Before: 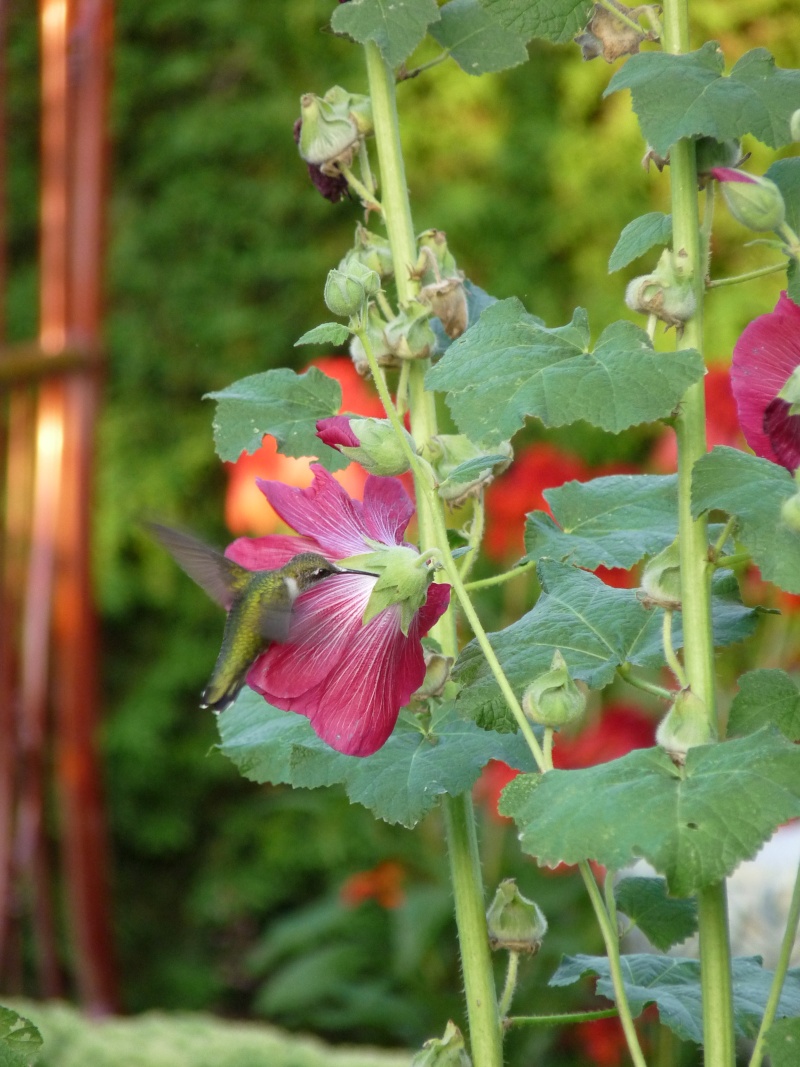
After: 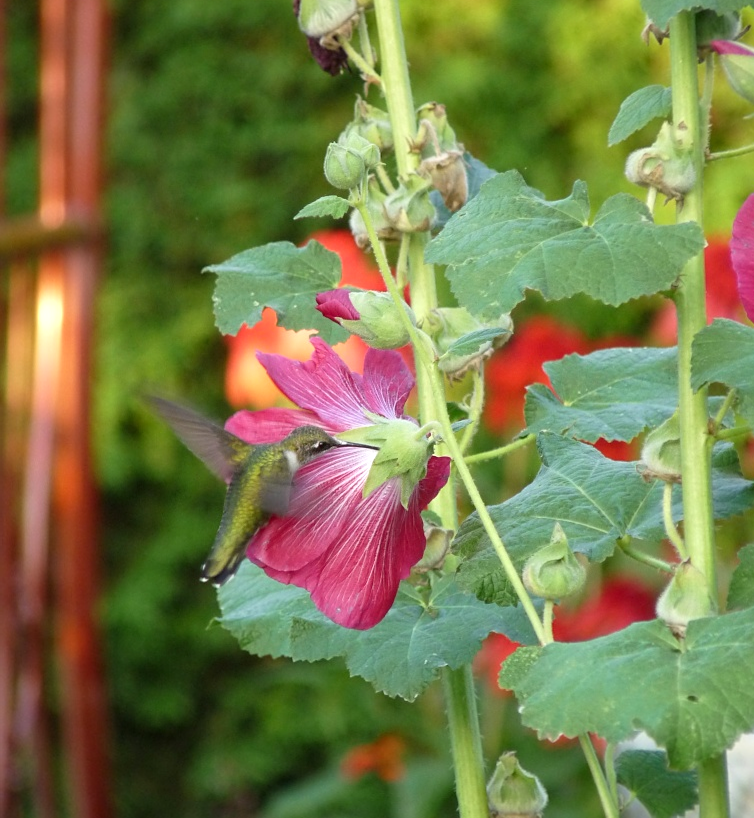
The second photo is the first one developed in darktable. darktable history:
sharpen: amount 0.211
levels: levels [0, 0.474, 0.947]
crop and rotate: angle 0.062°, top 11.852%, right 5.508%, bottom 11.295%
